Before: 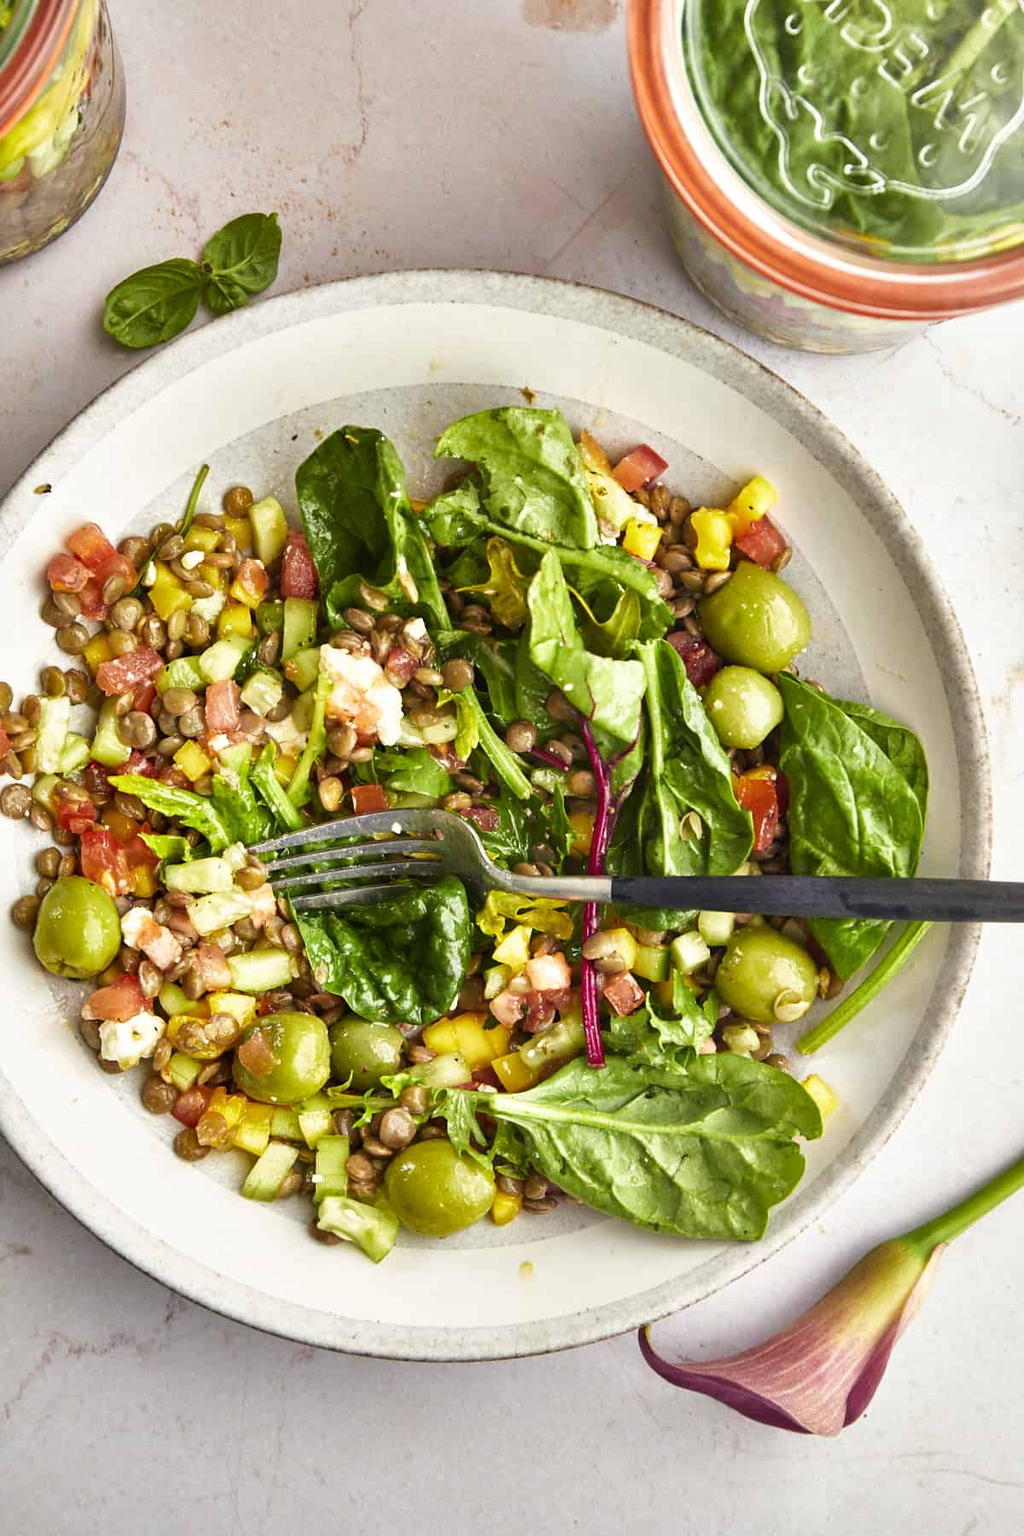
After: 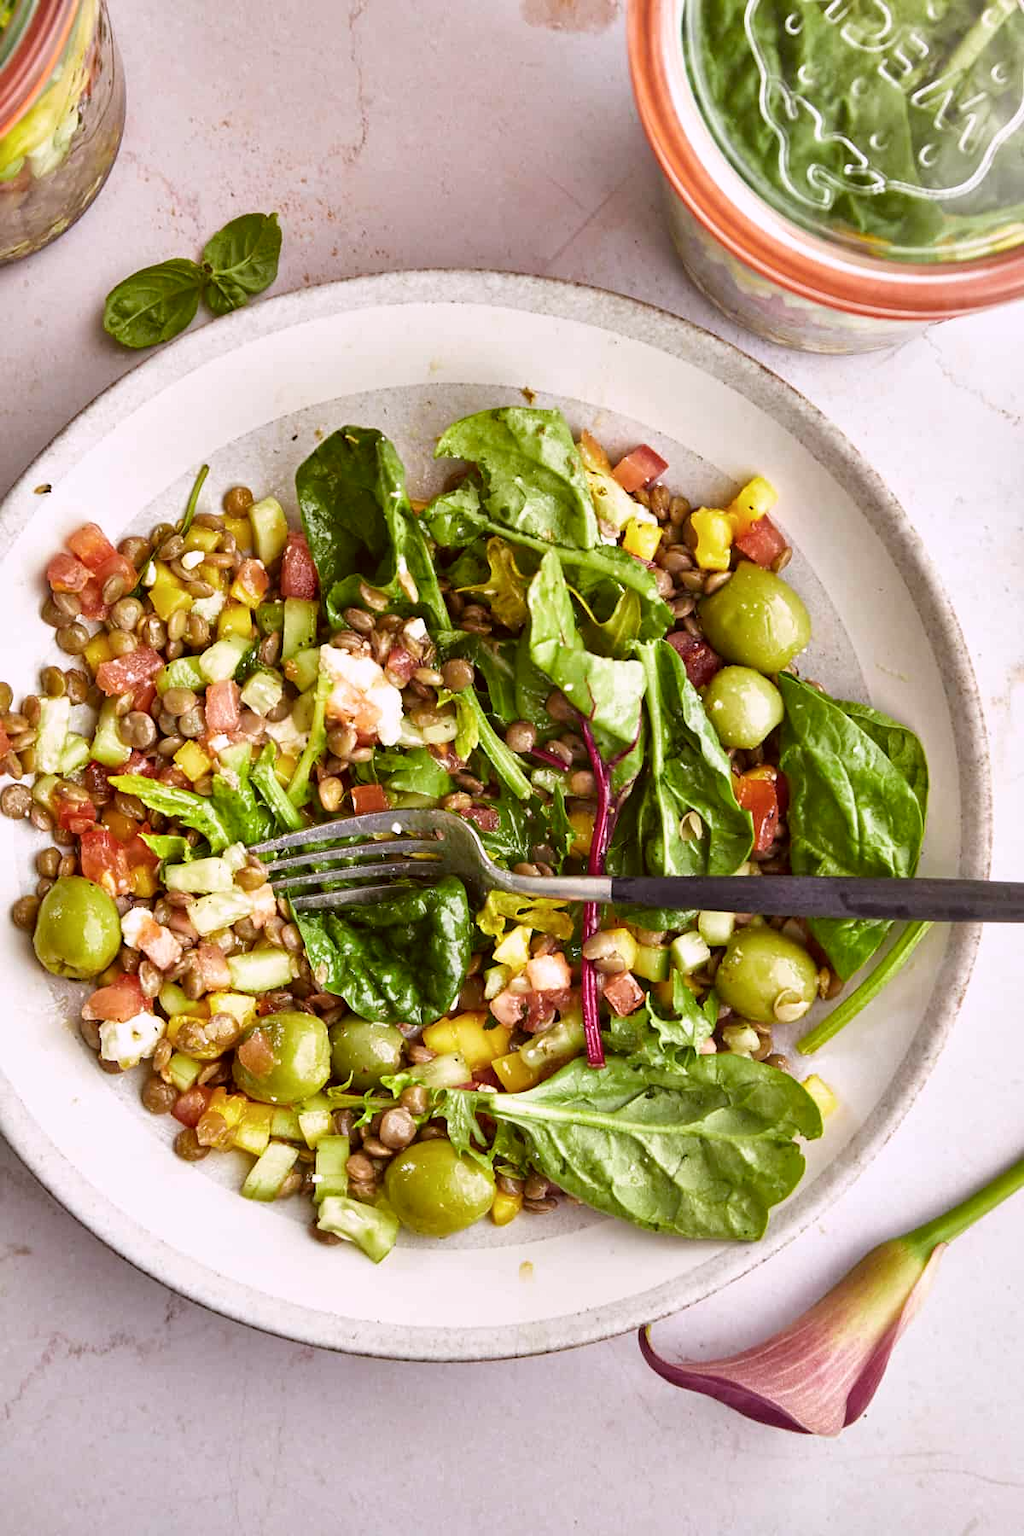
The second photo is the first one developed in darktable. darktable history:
color correction: highlights a* 10.21, highlights b* 9.79, shadows a* 8.61, shadows b* 7.88, saturation 0.8
white balance: red 0.931, blue 1.11
